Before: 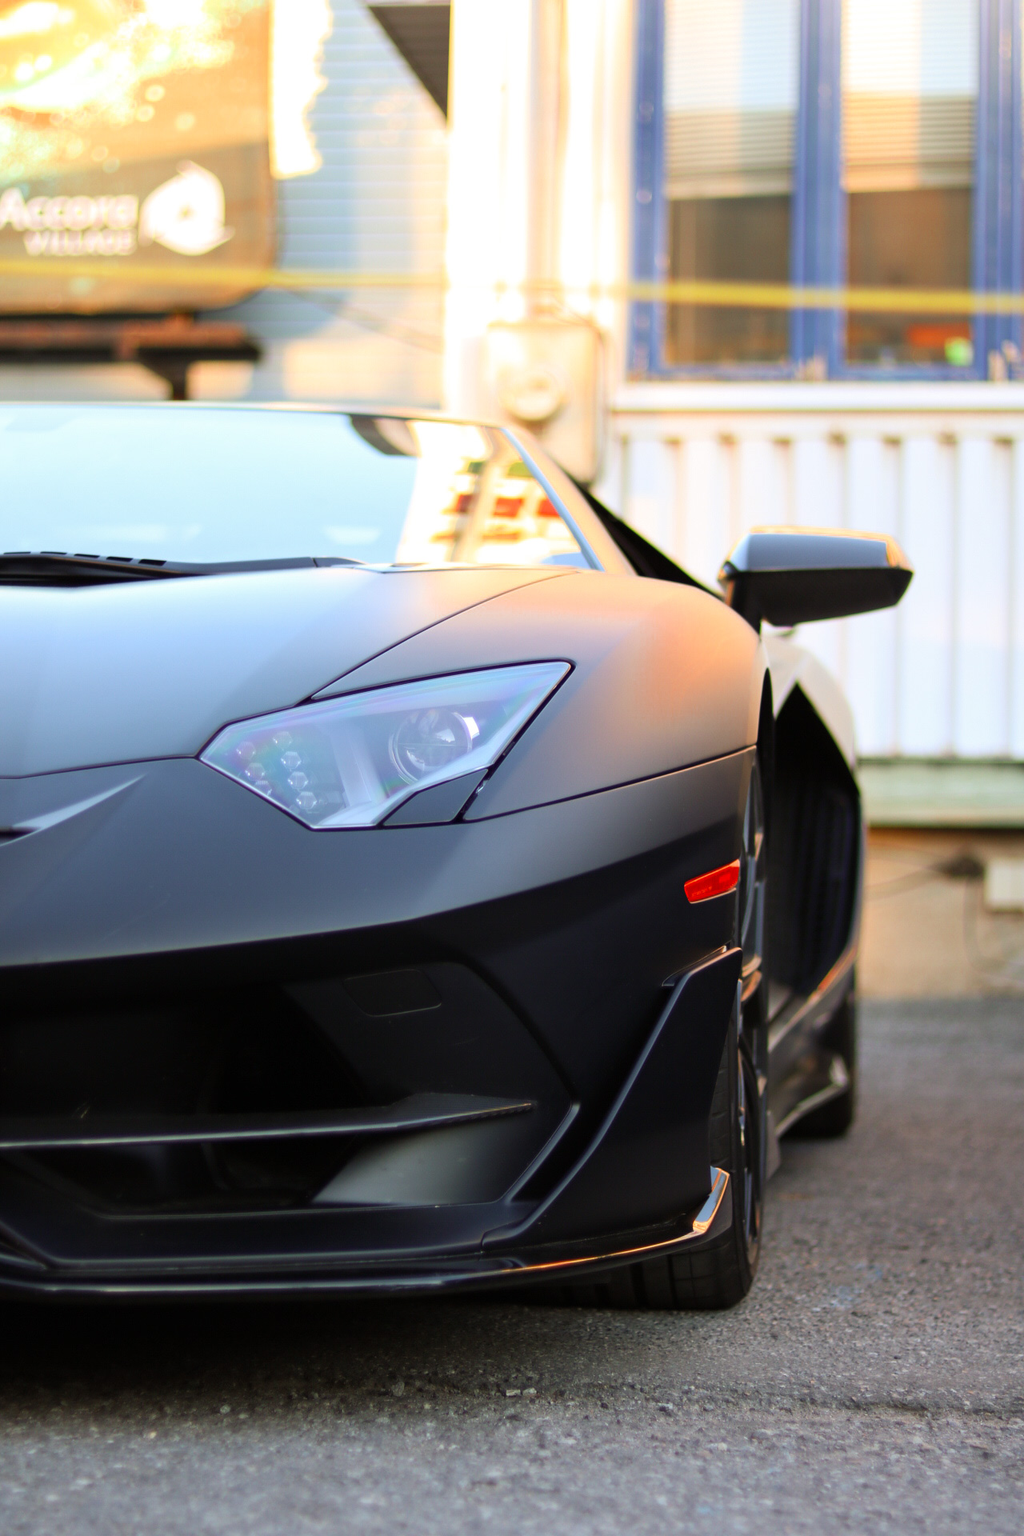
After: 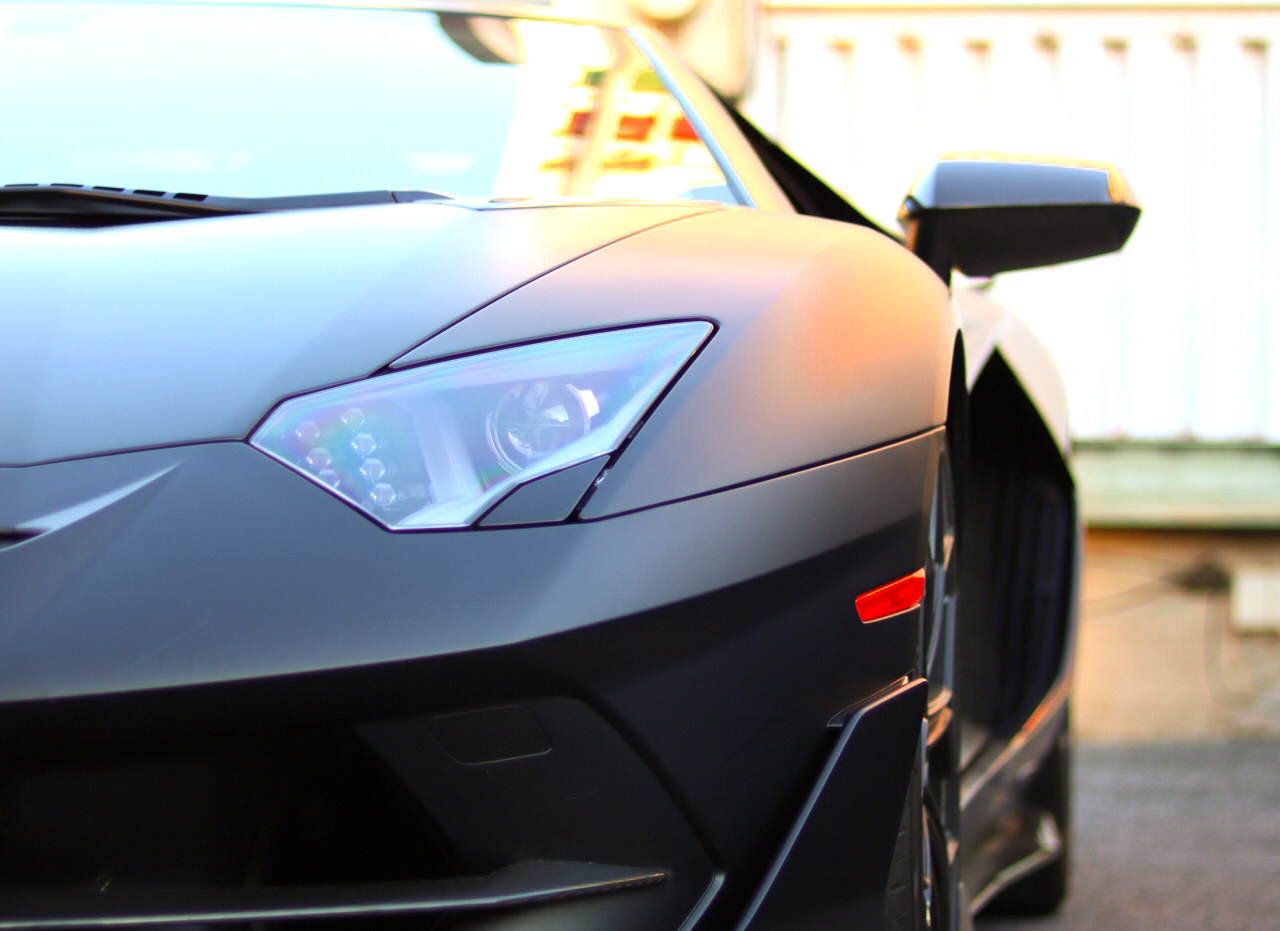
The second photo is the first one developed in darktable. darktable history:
crop and rotate: top 26.376%, bottom 25.105%
contrast brightness saturation: saturation 0.099
exposure: exposure 0.351 EV, compensate highlight preservation false
